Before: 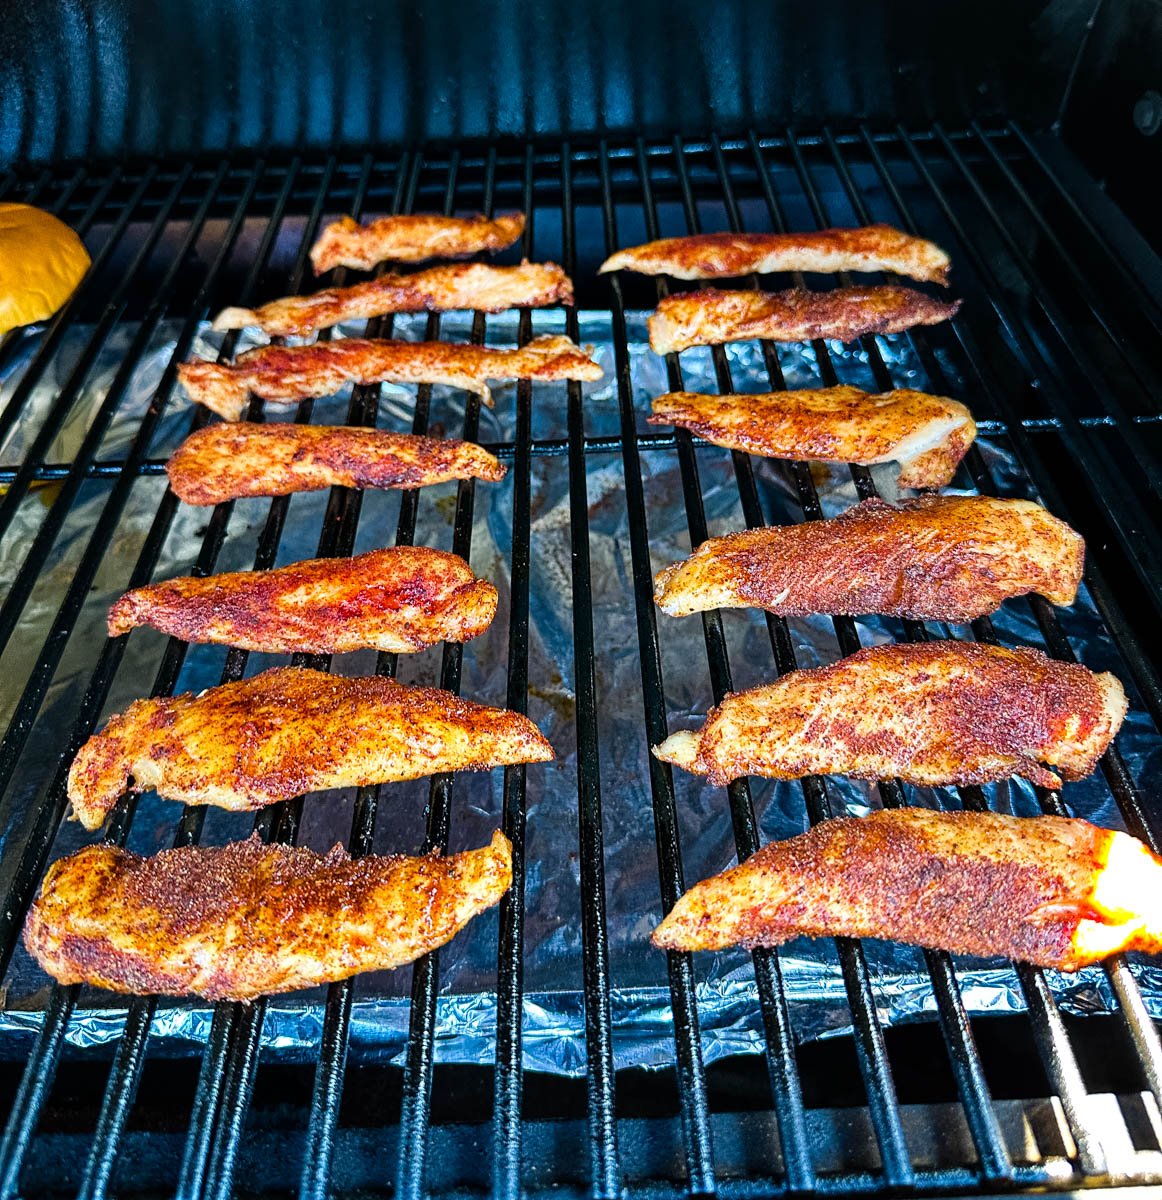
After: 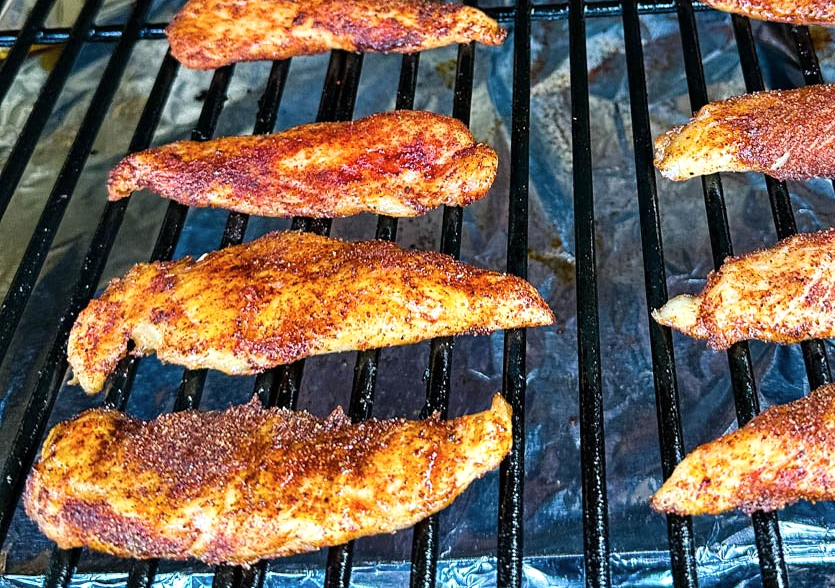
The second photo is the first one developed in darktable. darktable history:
crop: top 36.349%, right 28.123%, bottom 14.617%
contrast brightness saturation: contrast 0.014, saturation -0.048
shadows and highlights: radius 168.64, shadows 27.7, white point adjustment 3.31, highlights -68.25, soften with gaussian
